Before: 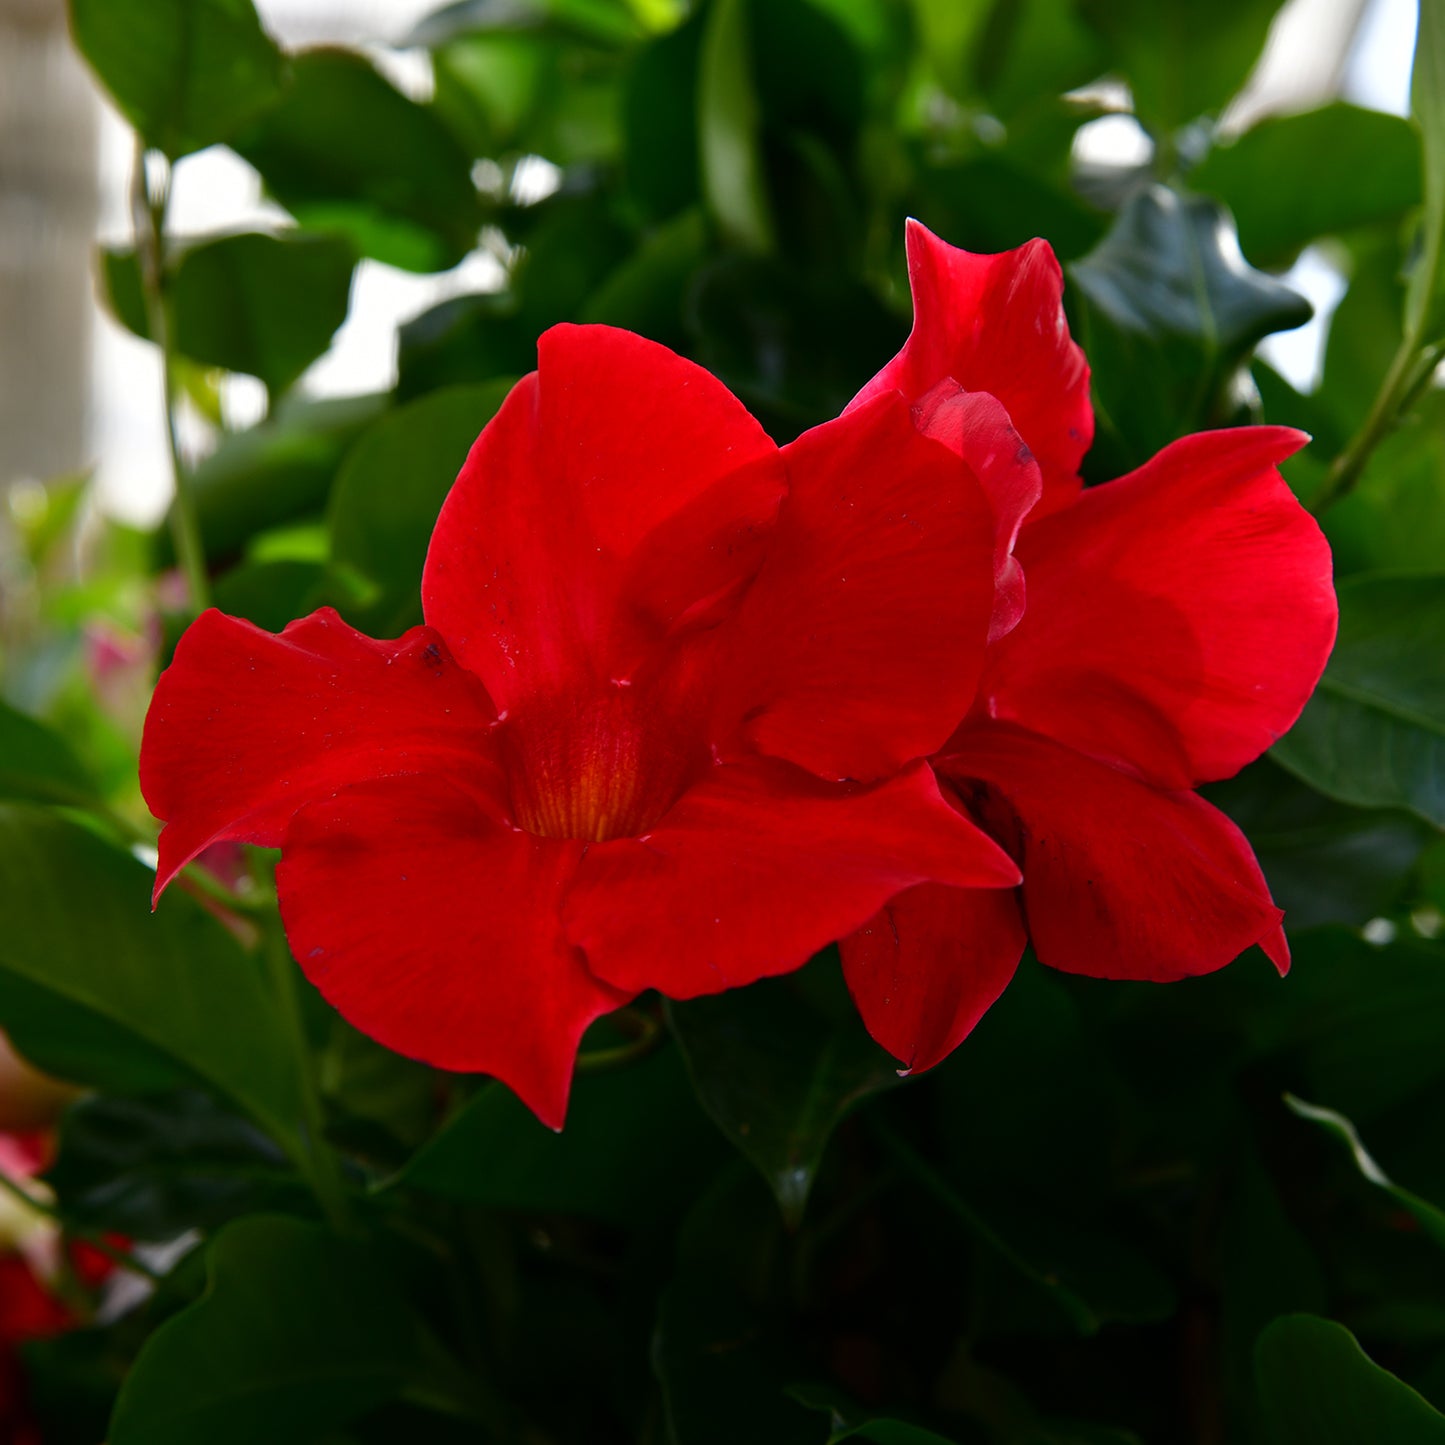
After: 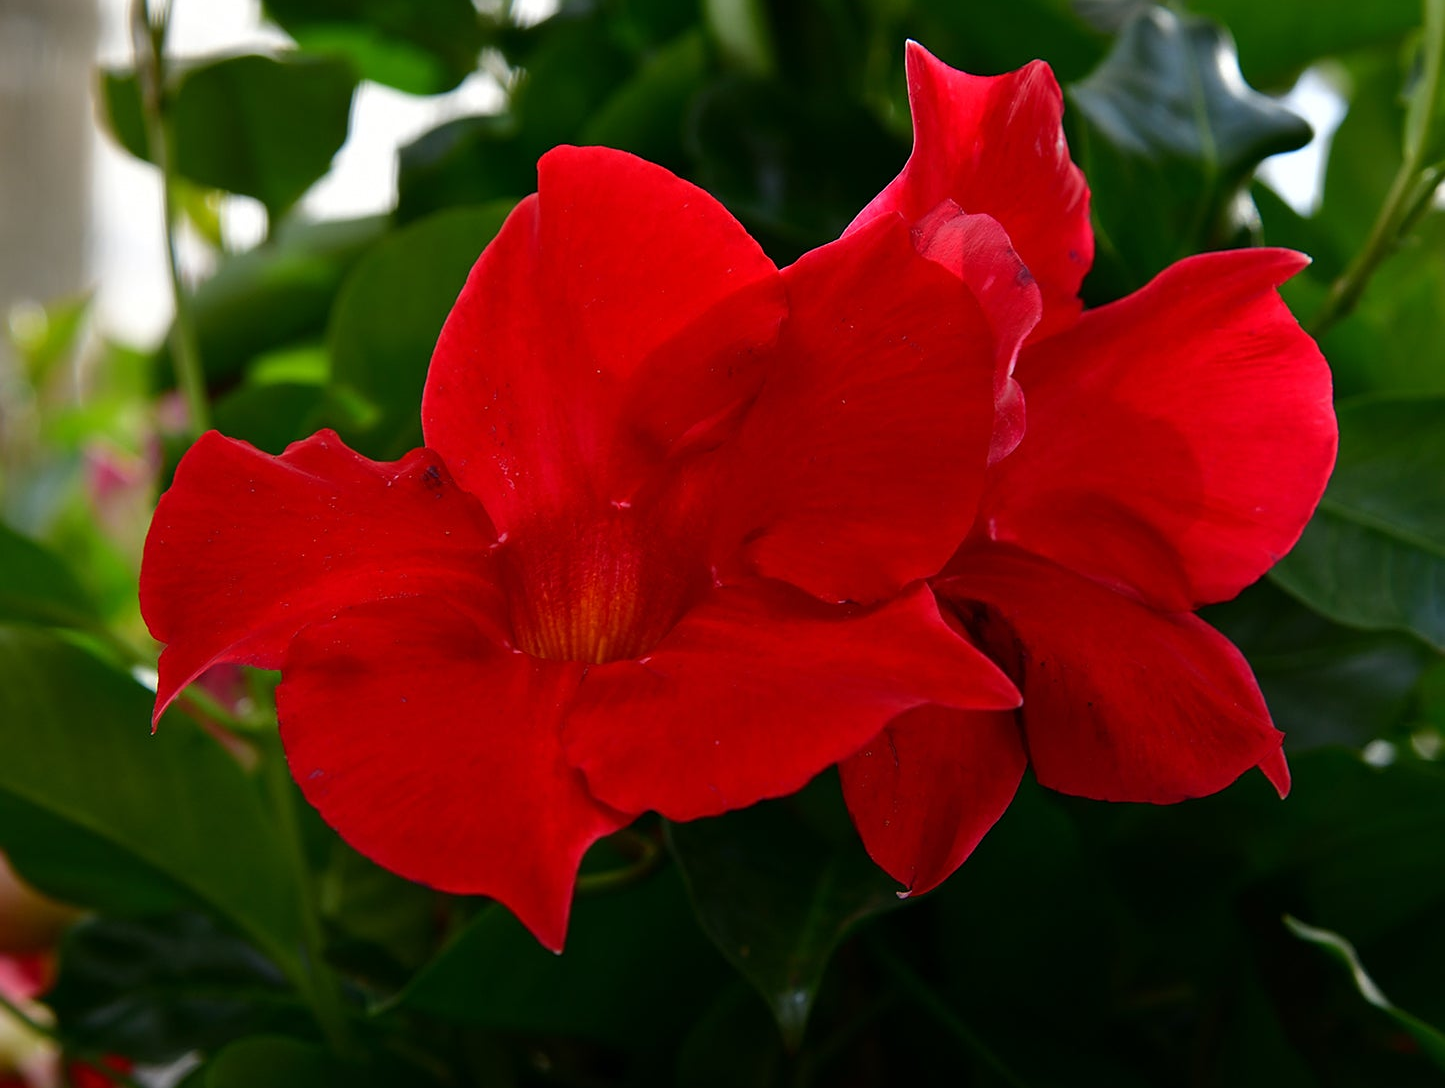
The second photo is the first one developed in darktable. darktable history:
crop and rotate: top 12.377%, bottom 12.291%
sharpen: amount 0.209
